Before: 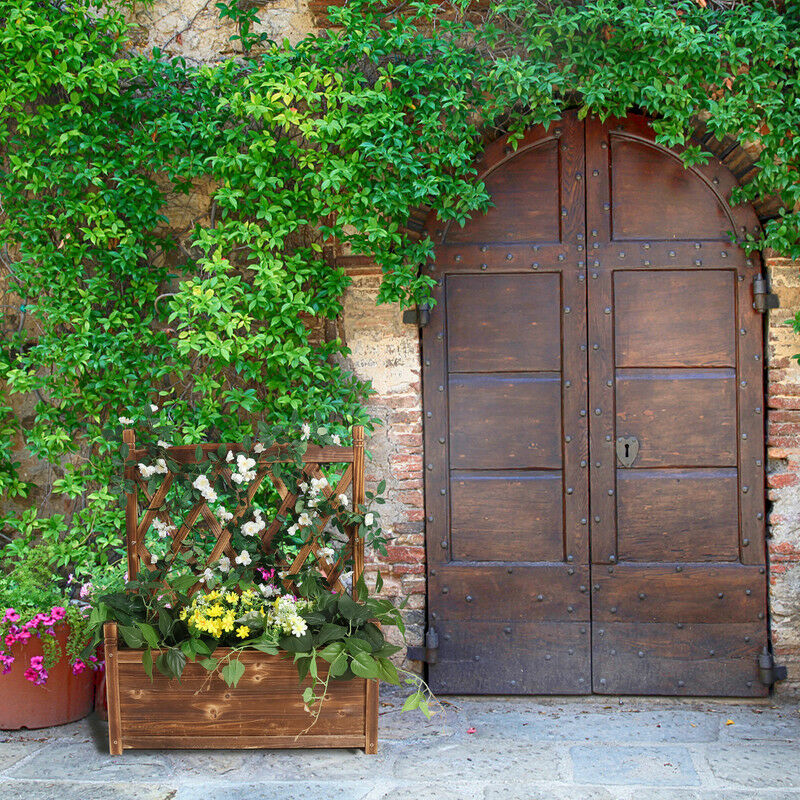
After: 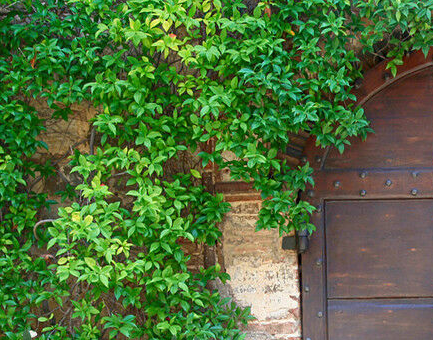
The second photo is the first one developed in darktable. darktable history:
crop: left 15.214%, top 9.321%, right 30.607%, bottom 48.162%
